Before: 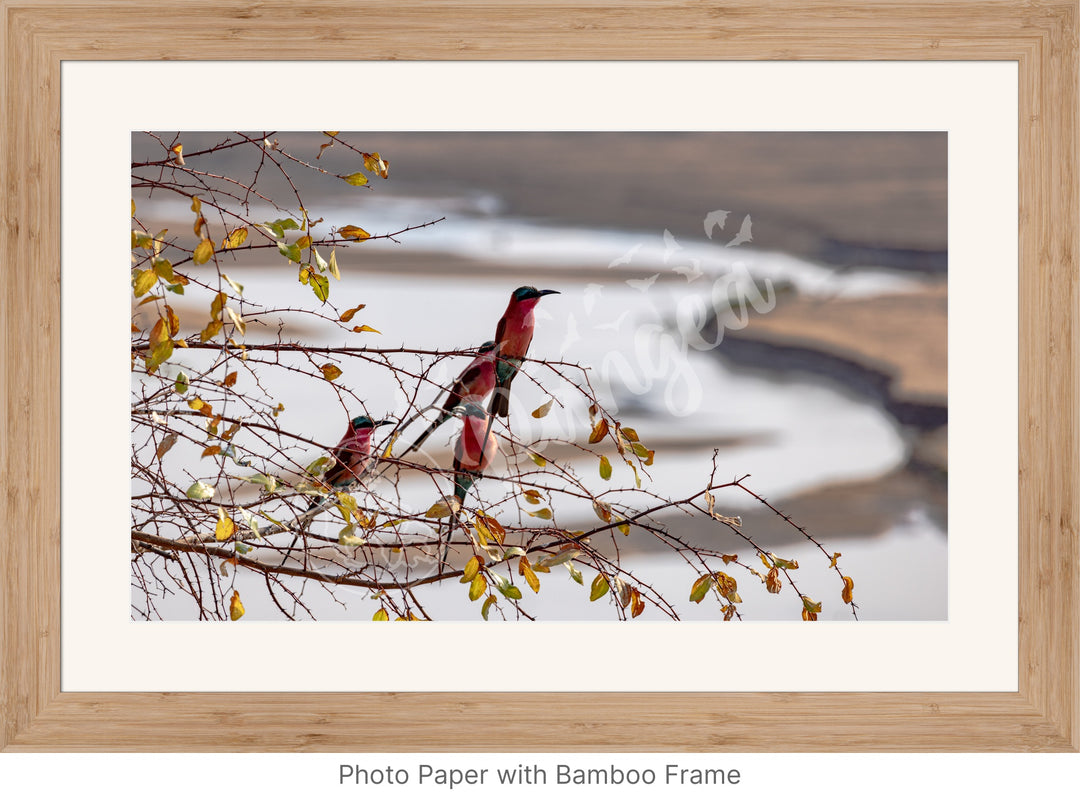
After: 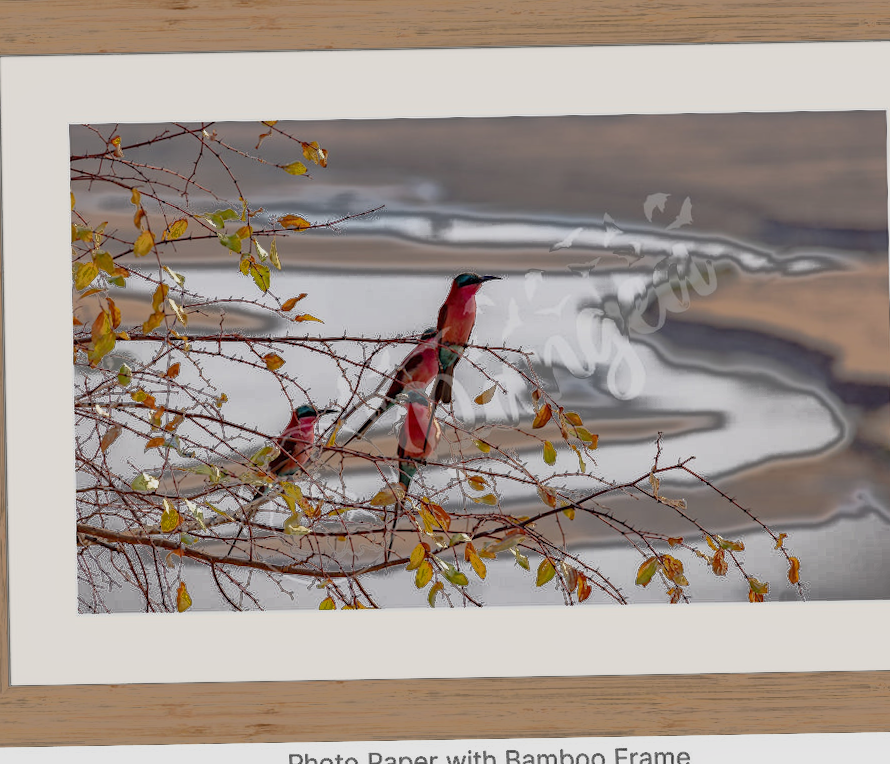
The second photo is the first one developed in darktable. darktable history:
crop and rotate: angle 1°, left 4.281%, top 0.642%, right 11.383%, bottom 2.486%
fill light: exposure -0.73 EV, center 0.69, width 2.2
tone equalizer: -8 EV 0.25 EV, -7 EV 0.417 EV, -6 EV 0.417 EV, -5 EV 0.25 EV, -3 EV -0.25 EV, -2 EV -0.417 EV, -1 EV -0.417 EV, +0 EV -0.25 EV, edges refinement/feathering 500, mask exposure compensation -1.57 EV, preserve details guided filter
